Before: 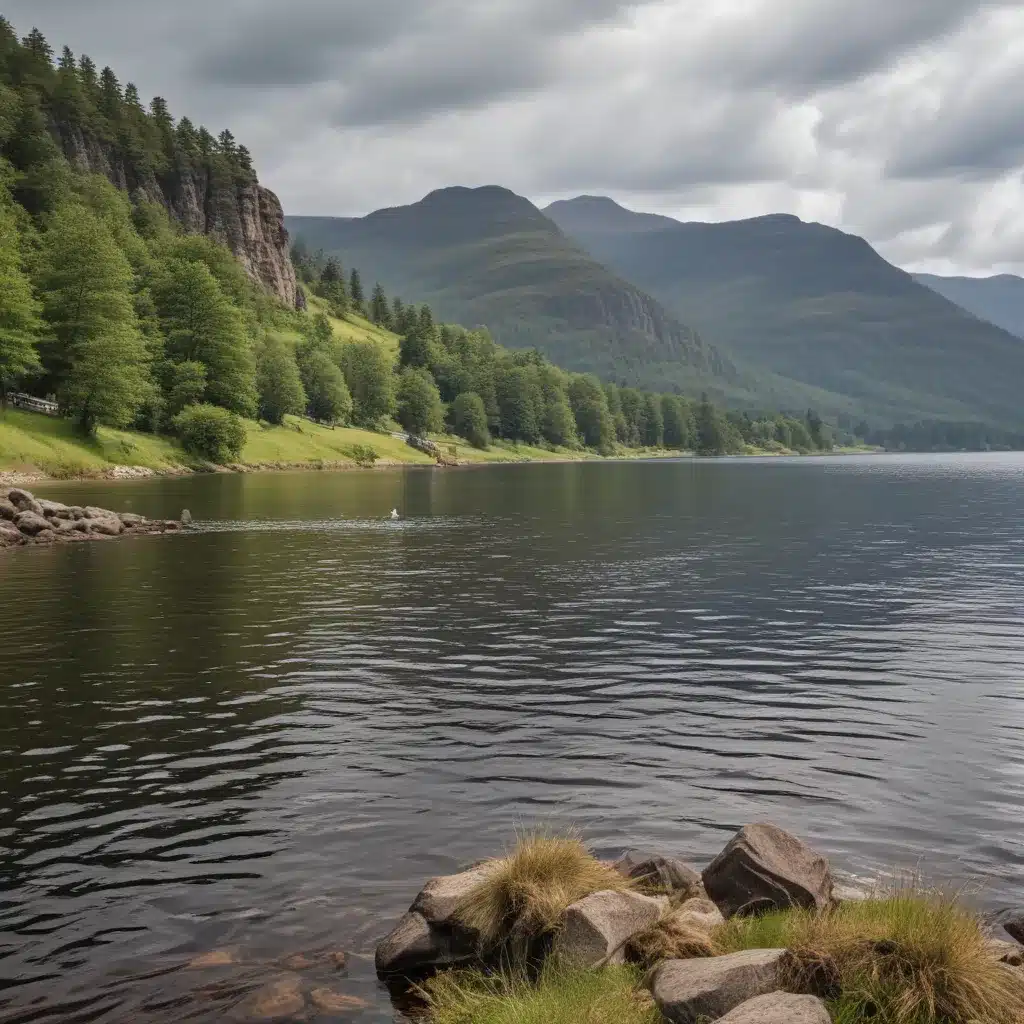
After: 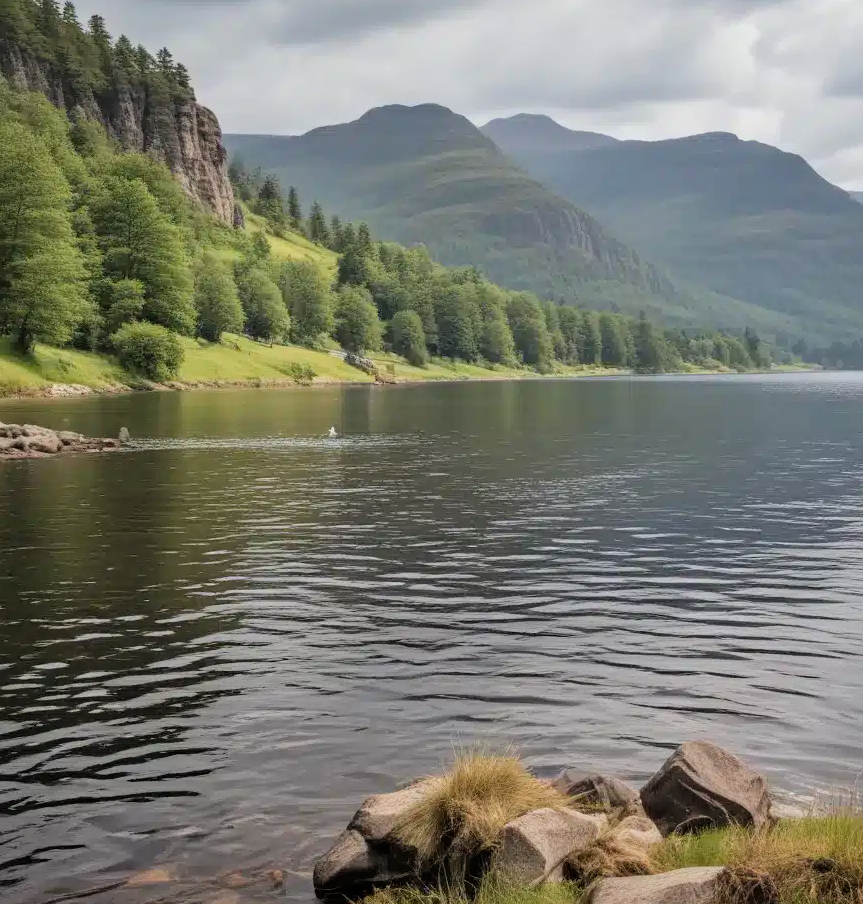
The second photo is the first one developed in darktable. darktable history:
crop: left 6.097%, top 8.027%, right 9.55%, bottom 3.638%
exposure: exposure 0.6 EV, compensate exposure bias true, compensate highlight preservation false
filmic rgb: black relative exposure -8 EV, white relative exposure 3.99 EV, hardness 4.19, contrast 0.987, color science v6 (2022)
